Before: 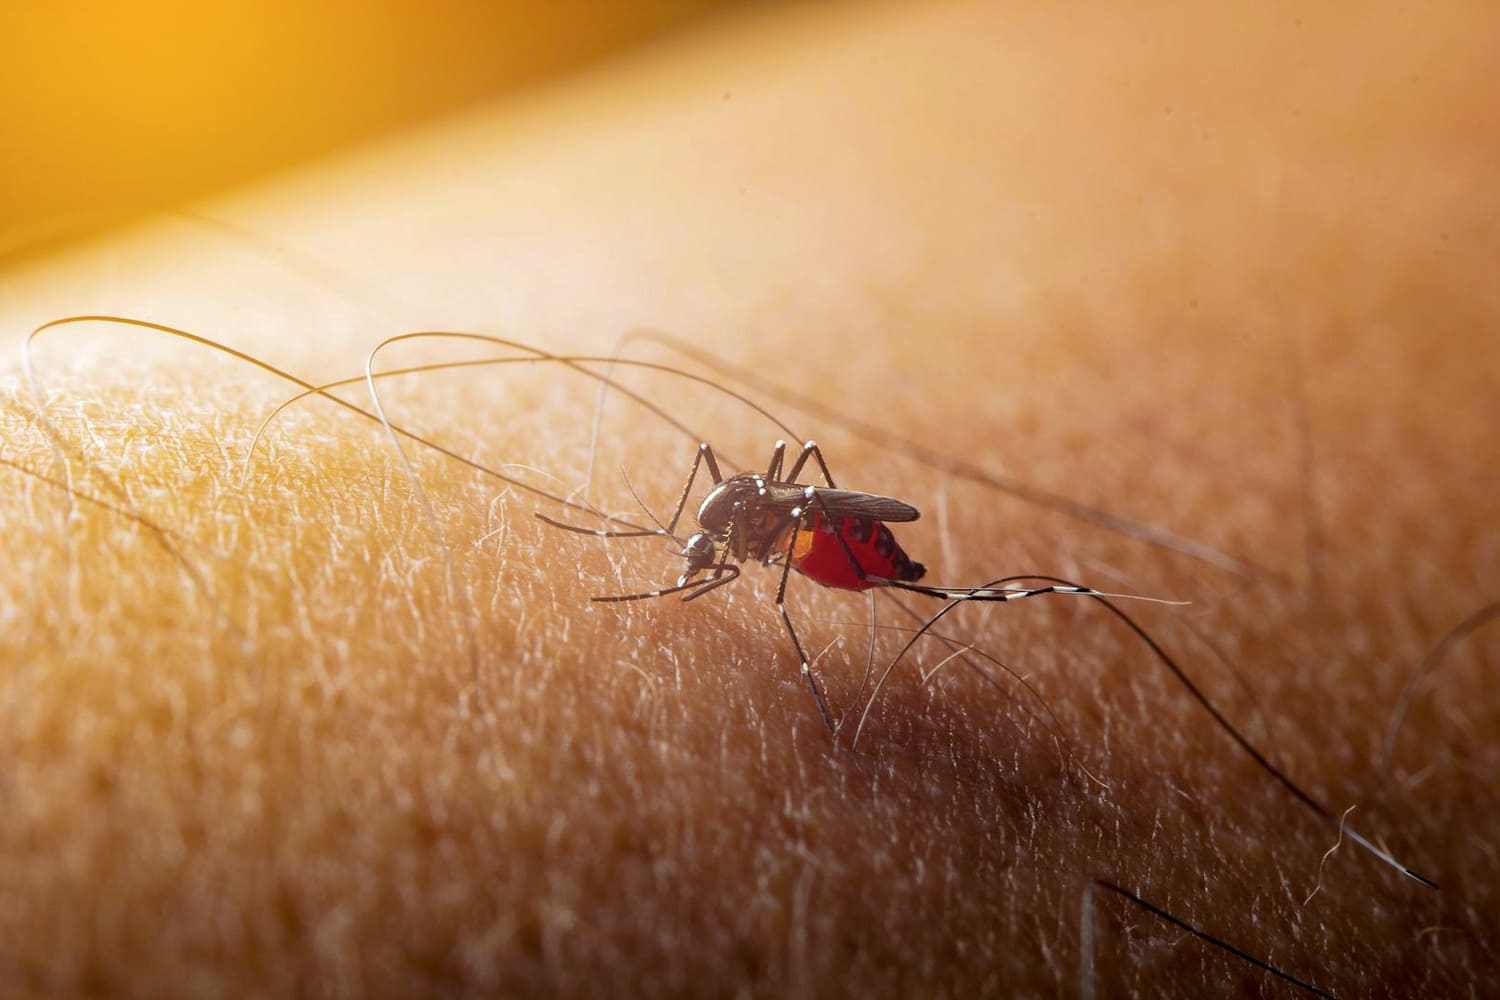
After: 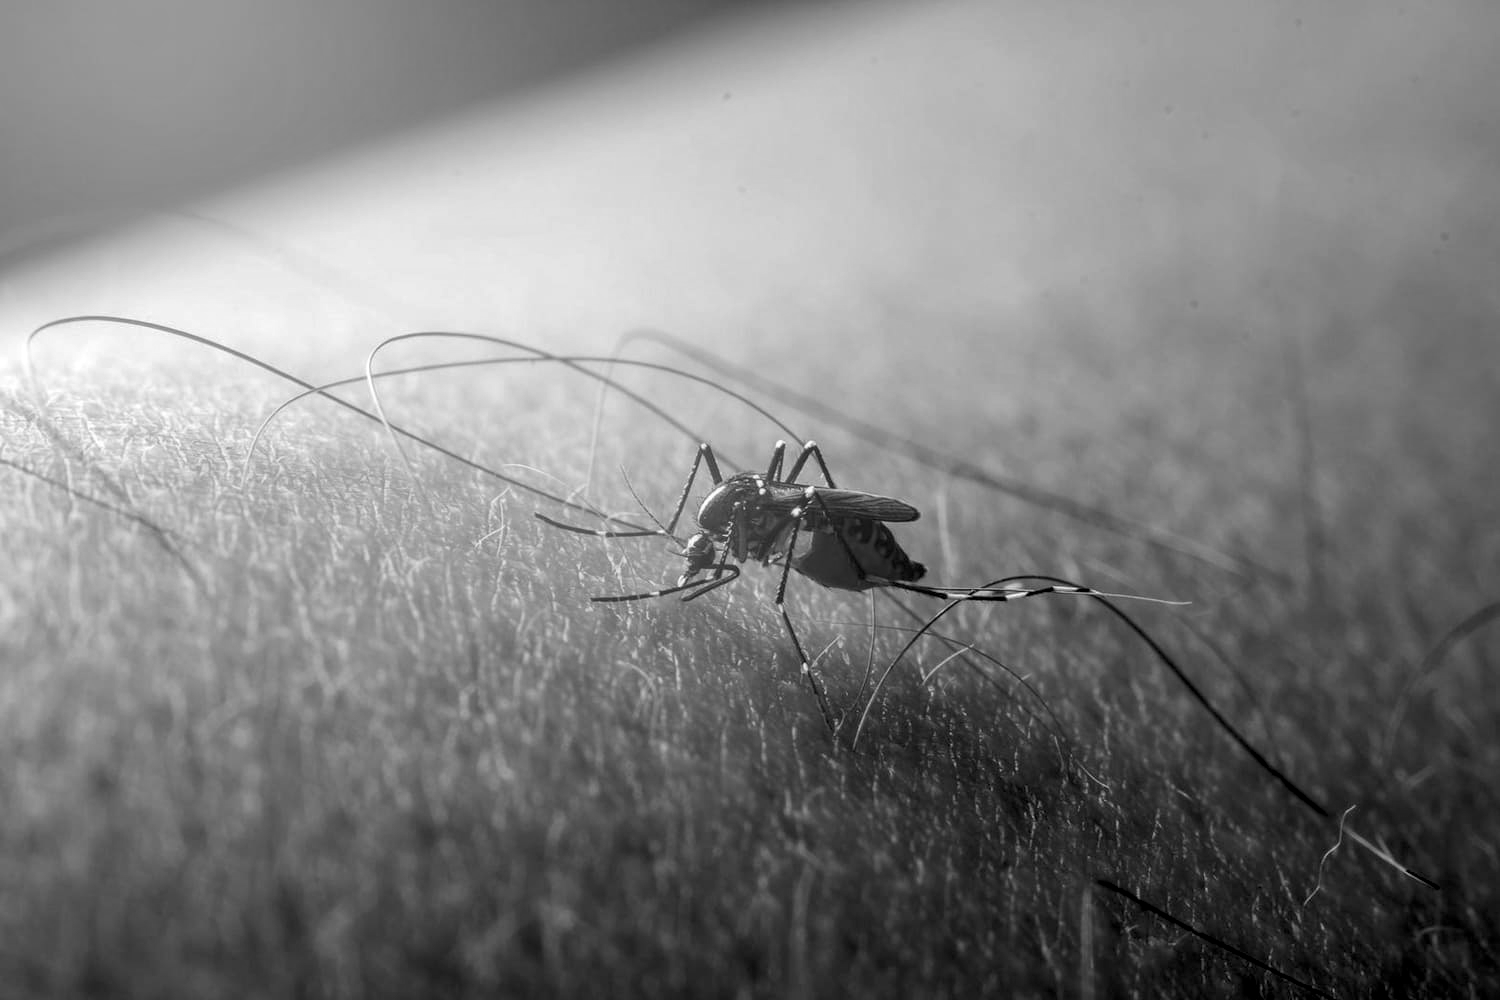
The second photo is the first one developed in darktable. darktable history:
monochrome: a -4.13, b 5.16, size 1
contrast equalizer: y [[0.5 ×6], [0.5 ×6], [0.5, 0.5, 0.501, 0.545, 0.707, 0.863], [0 ×6], [0 ×6]]
color balance rgb: linear chroma grading › global chroma 18.9%, perceptual saturation grading › global saturation 20%, perceptual saturation grading › highlights -25%, perceptual saturation grading › shadows 50%, global vibrance 18.93%
local contrast: on, module defaults
